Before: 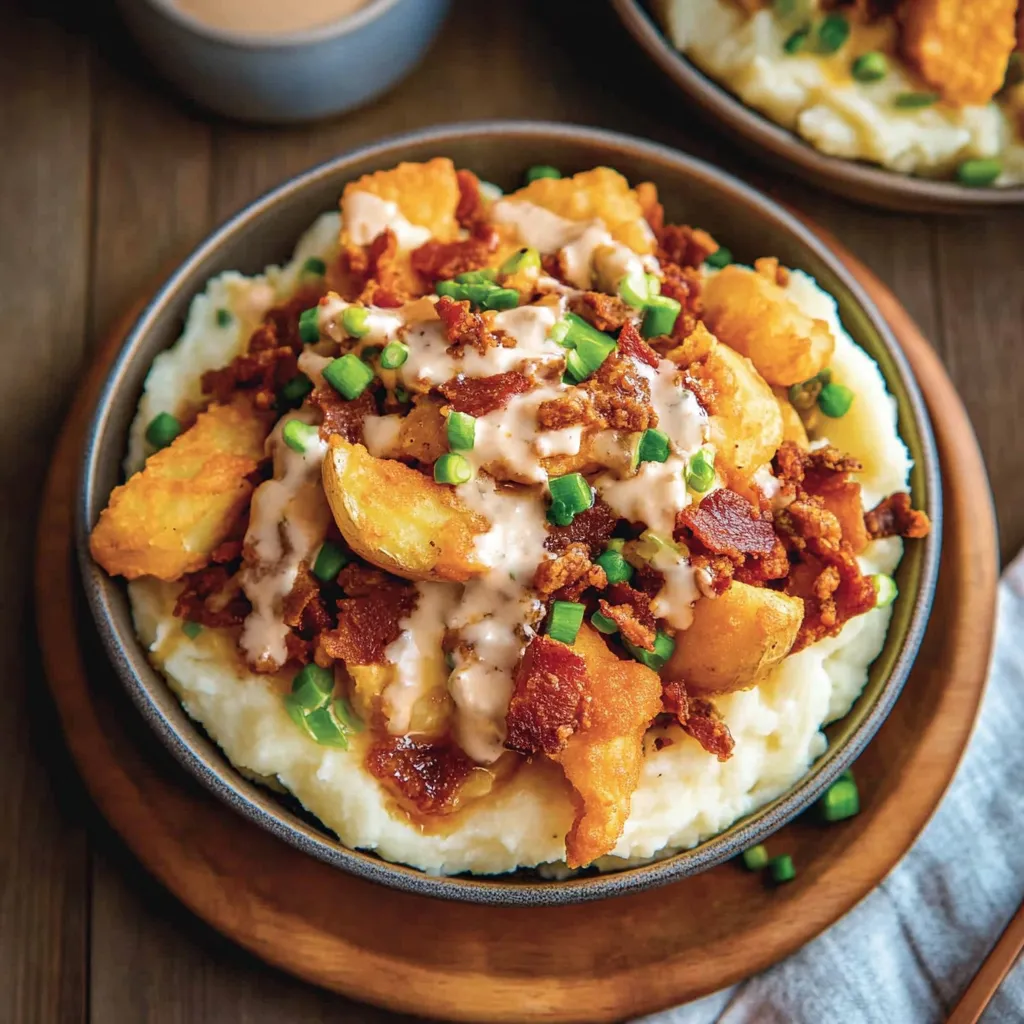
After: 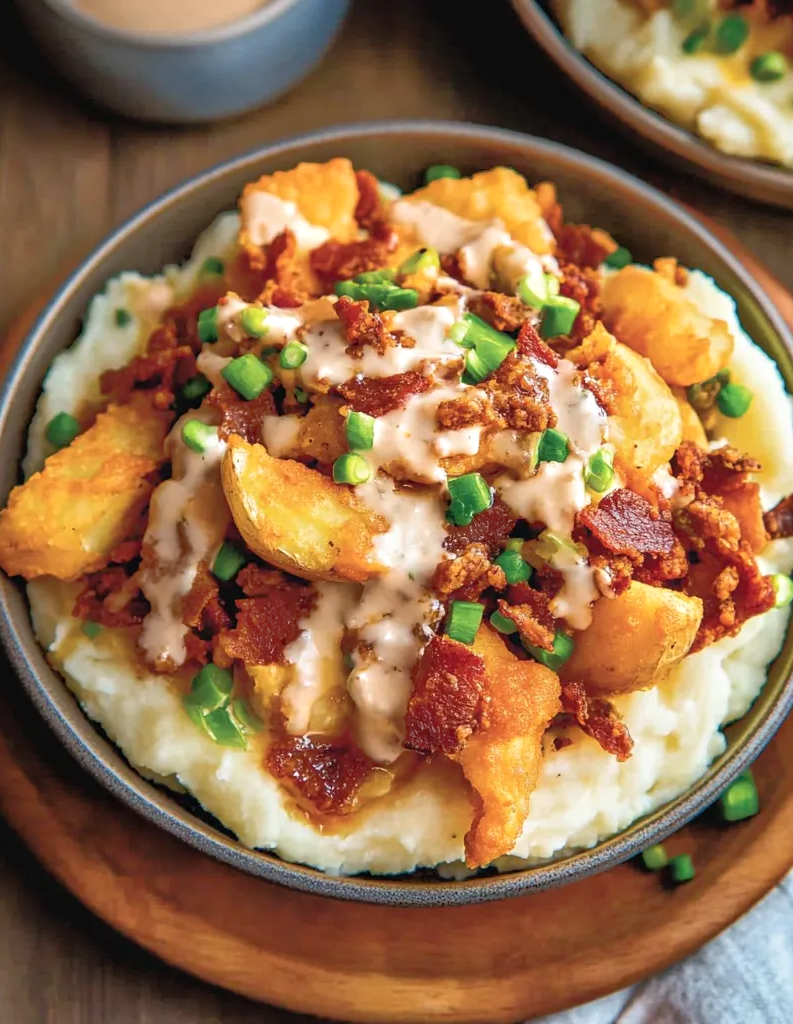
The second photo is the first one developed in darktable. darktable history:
crop: left 9.88%, right 12.664%
tone equalizer: -8 EV -0.528 EV, -7 EV -0.319 EV, -6 EV -0.083 EV, -5 EV 0.413 EV, -4 EV 0.985 EV, -3 EV 0.791 EV, -2 EV -0.01 EV, -1 EV 0.14 EV, +0 EV -0.012 EV, smoothing 1
